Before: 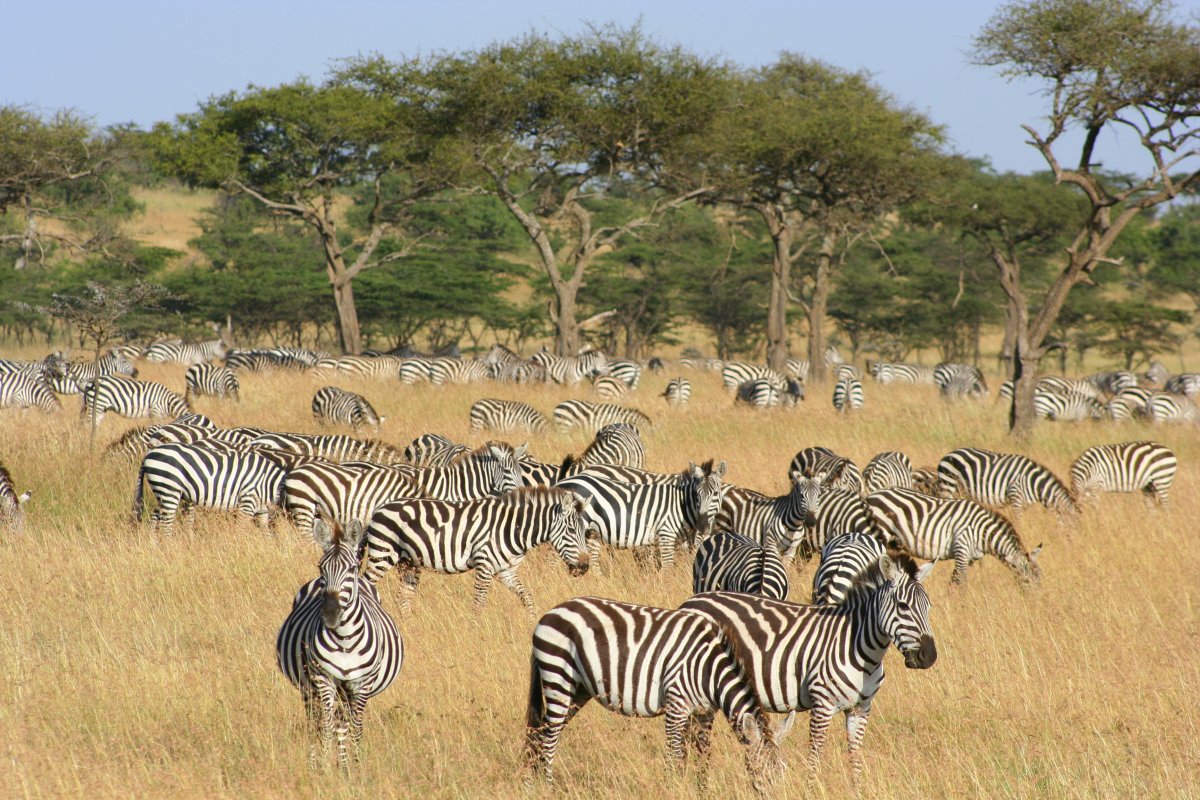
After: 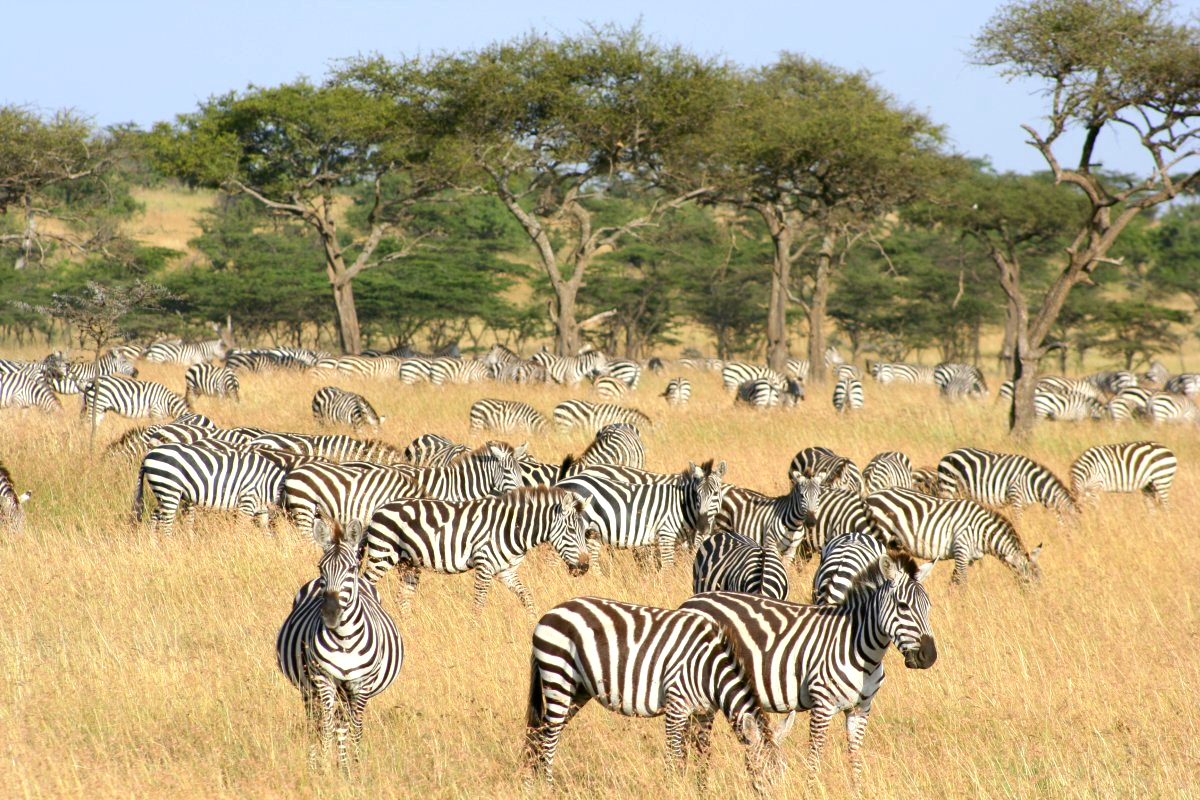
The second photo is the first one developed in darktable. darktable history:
exposure: black level correction 0.005, exposure 0.418 EV, compensate exposure bias true, compensate highlight preservation false
